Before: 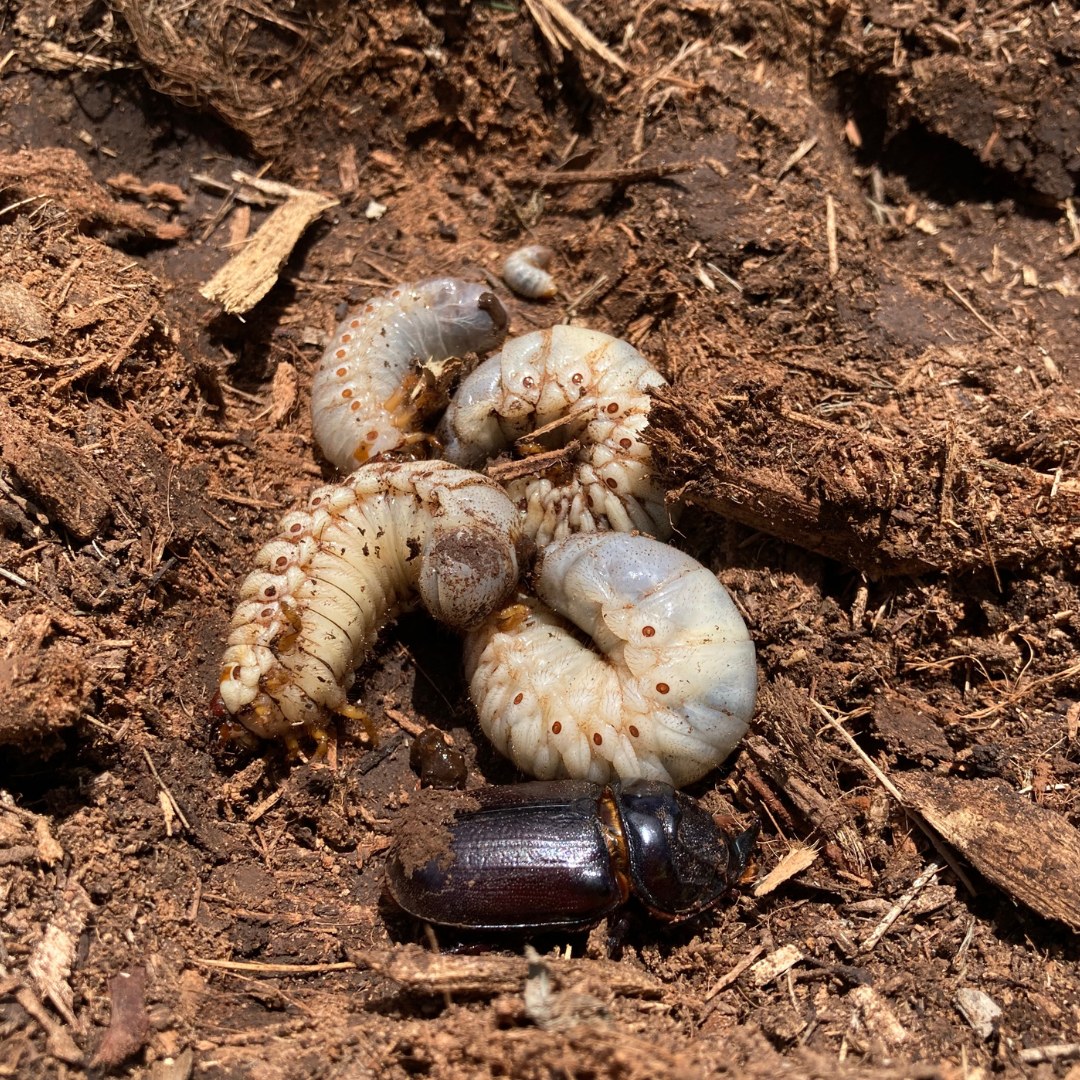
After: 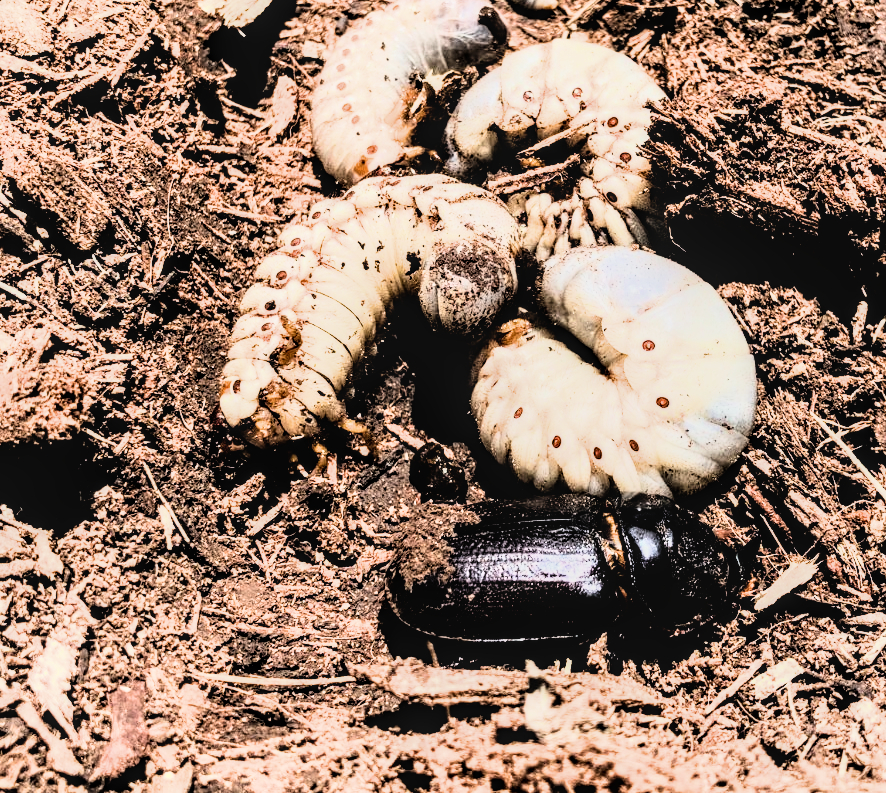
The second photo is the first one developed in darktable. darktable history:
local contrast: detail 130%
rgb curve: curves: ch0 [(0, 0) (0.21, 0.15) (0.24, 0.21) (0.5, 0.75) (0.75, 0.96) (0.89, 0.99) (1, 1)]; ch1 [(0, 0.02) (0.21, 0.13) (0.25, 0.2) (0.5, 0.67) (0.75, 0.9) (0.89, 0.97) (1, 1)]; ch2 [(0, 0.02) (0.21, 0.13) (0.25, 0.2) (0.5, 0.67) (0.75, 0.9) (0.89, 0.97) (1, 1)], compensate middle gray true
filmic rgb: black relative exposure -5.42 EV, white relative exposure 2.85 EV, dynamic range scaling -37.73%, hardness 4, contrast 1.605, highlights saturation mix -0.93%
crop: top 26.531%, right 17.959%
exposure: exposure -0.01 EV, compensate highlight preservation false
